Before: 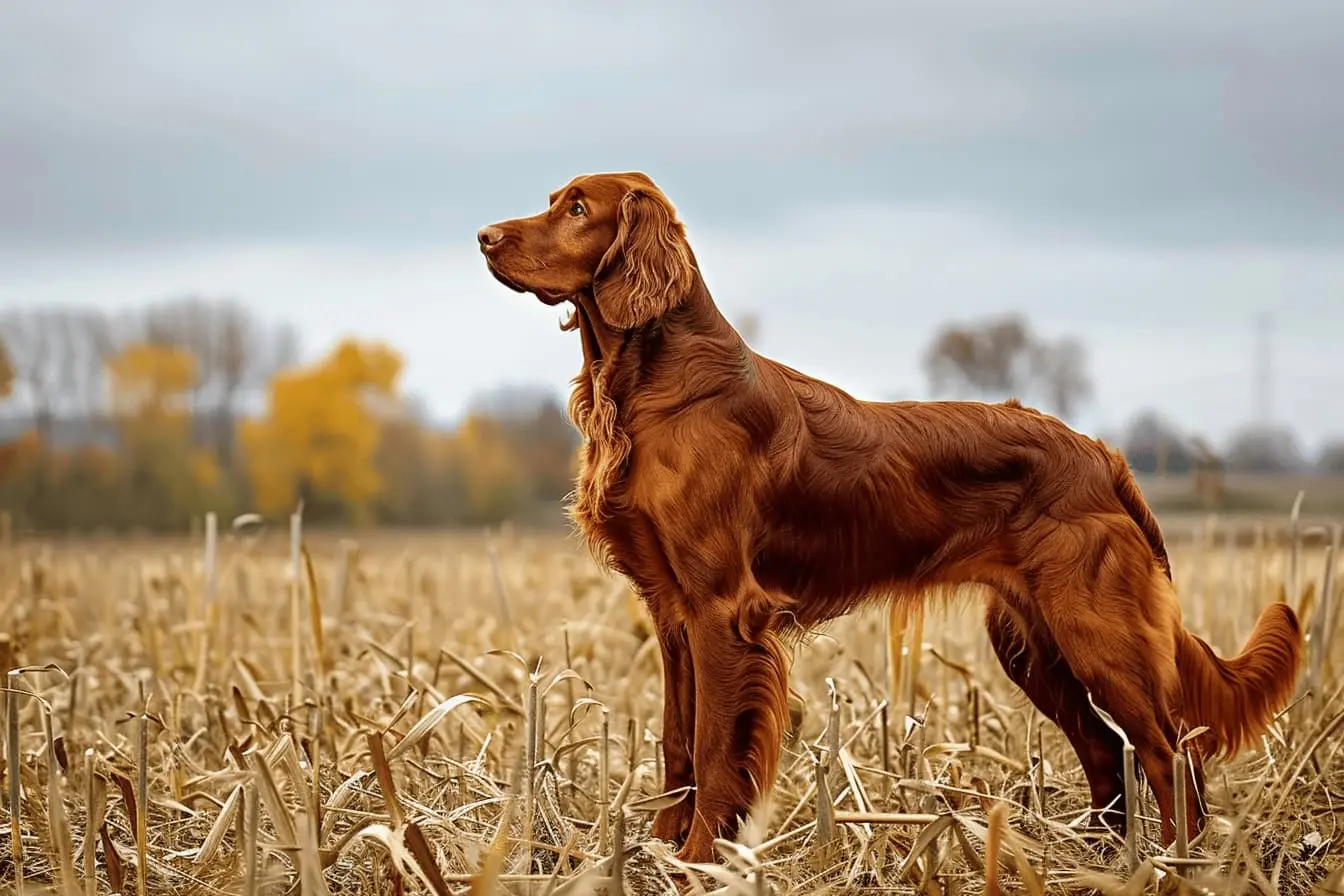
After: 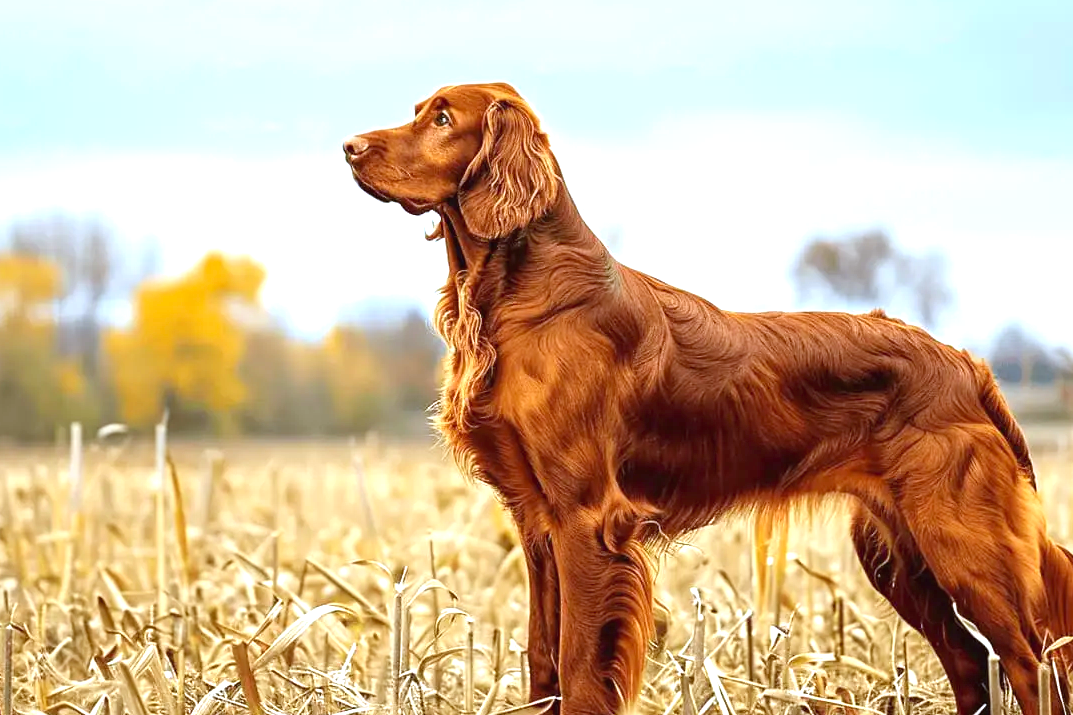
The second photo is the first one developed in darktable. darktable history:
contrast brightness saturation: contrast 0.03, brightness 0.06, saturation 0.13
crop and rotate: left 10.071%, top 10.071%, right 10.02%, bottom 10.02%
exposure: black level correction 0, exposure 0.95 EV, compensate exposure bias true, compensate highlight preservation false
white balance: red 0.924, blue 1.095
